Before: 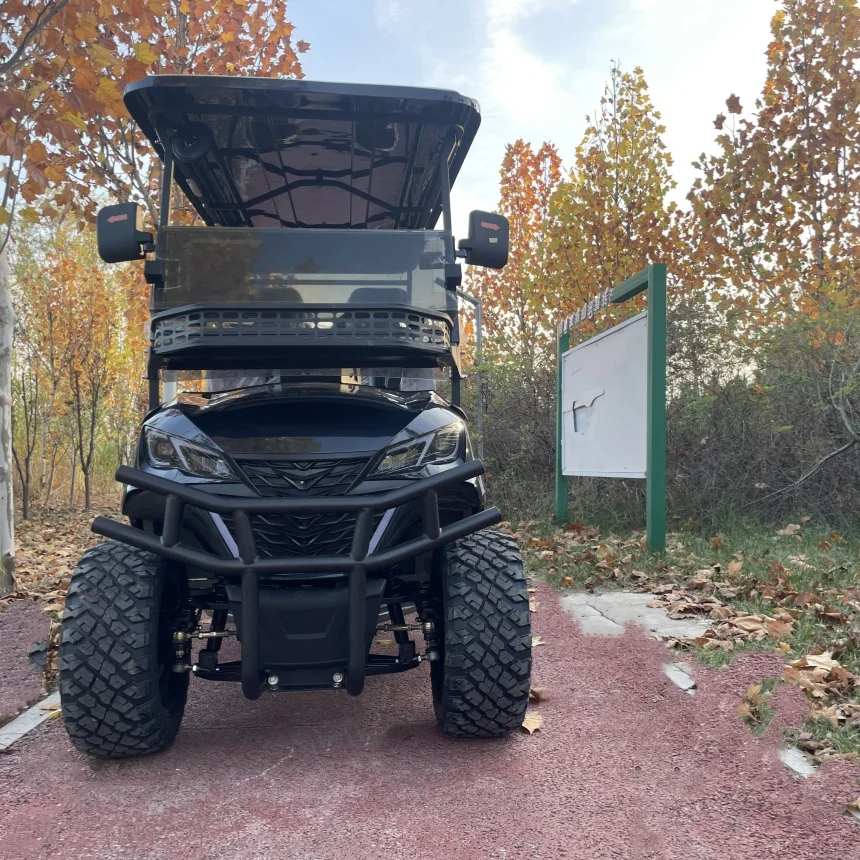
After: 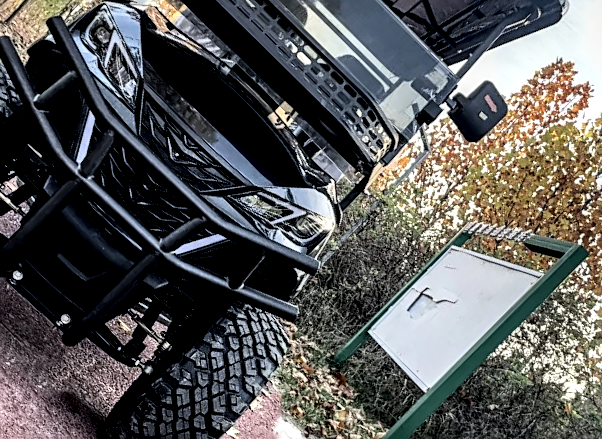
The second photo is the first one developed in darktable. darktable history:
sharpen: on, module defaults
crop and rotate: angle -44.52°, top 16.076%, right 0.862%, bottom 11.731%
filmic rgb: black relative exposure -5.1 EV, white relative exposure 3.96 EV, hardness 2.89, contrast 1.3, color science v6 (2022)
shadows and highlights: shadows 51.8, highlights -28.36, soften with gaussian
local contrast: detail 202%
